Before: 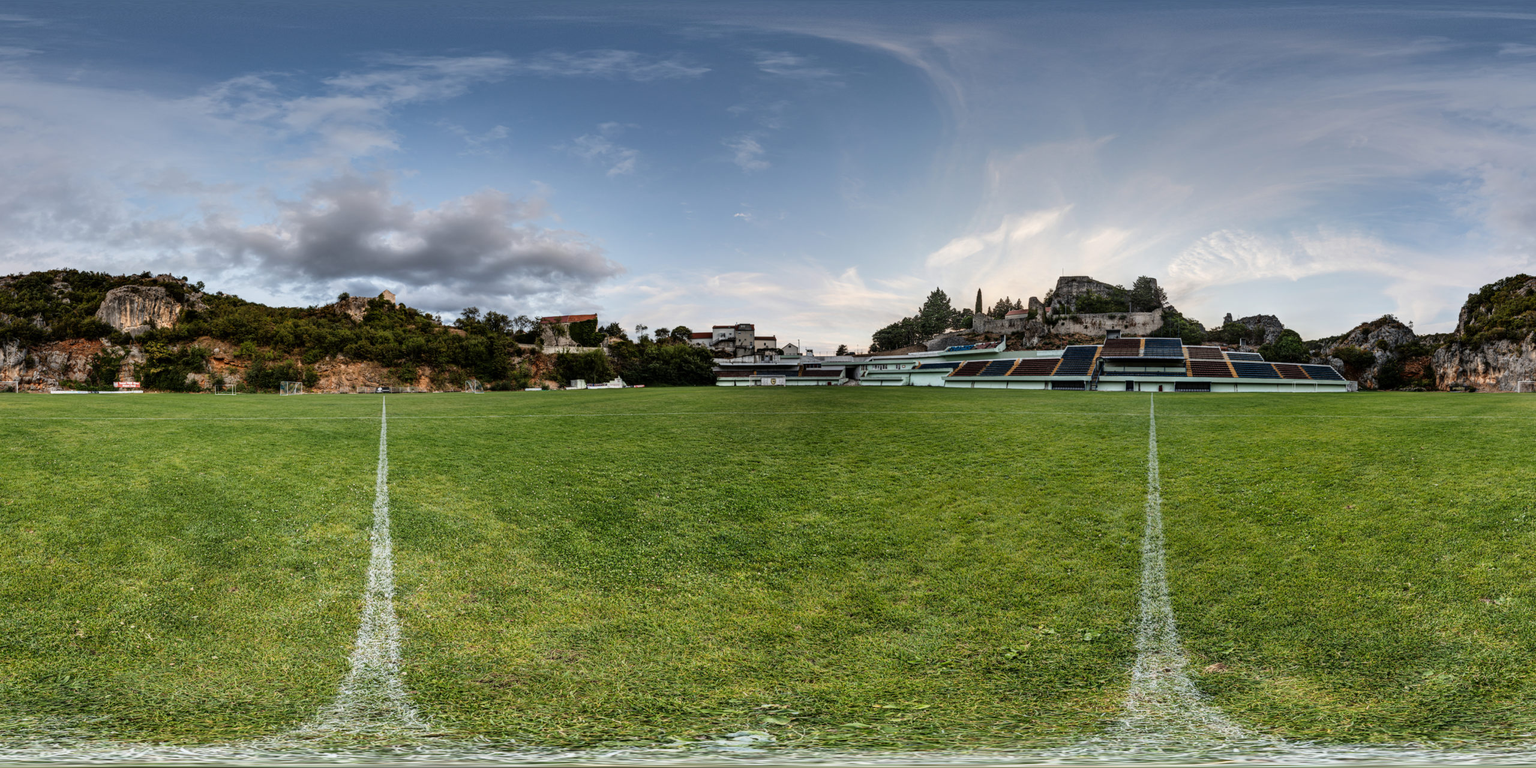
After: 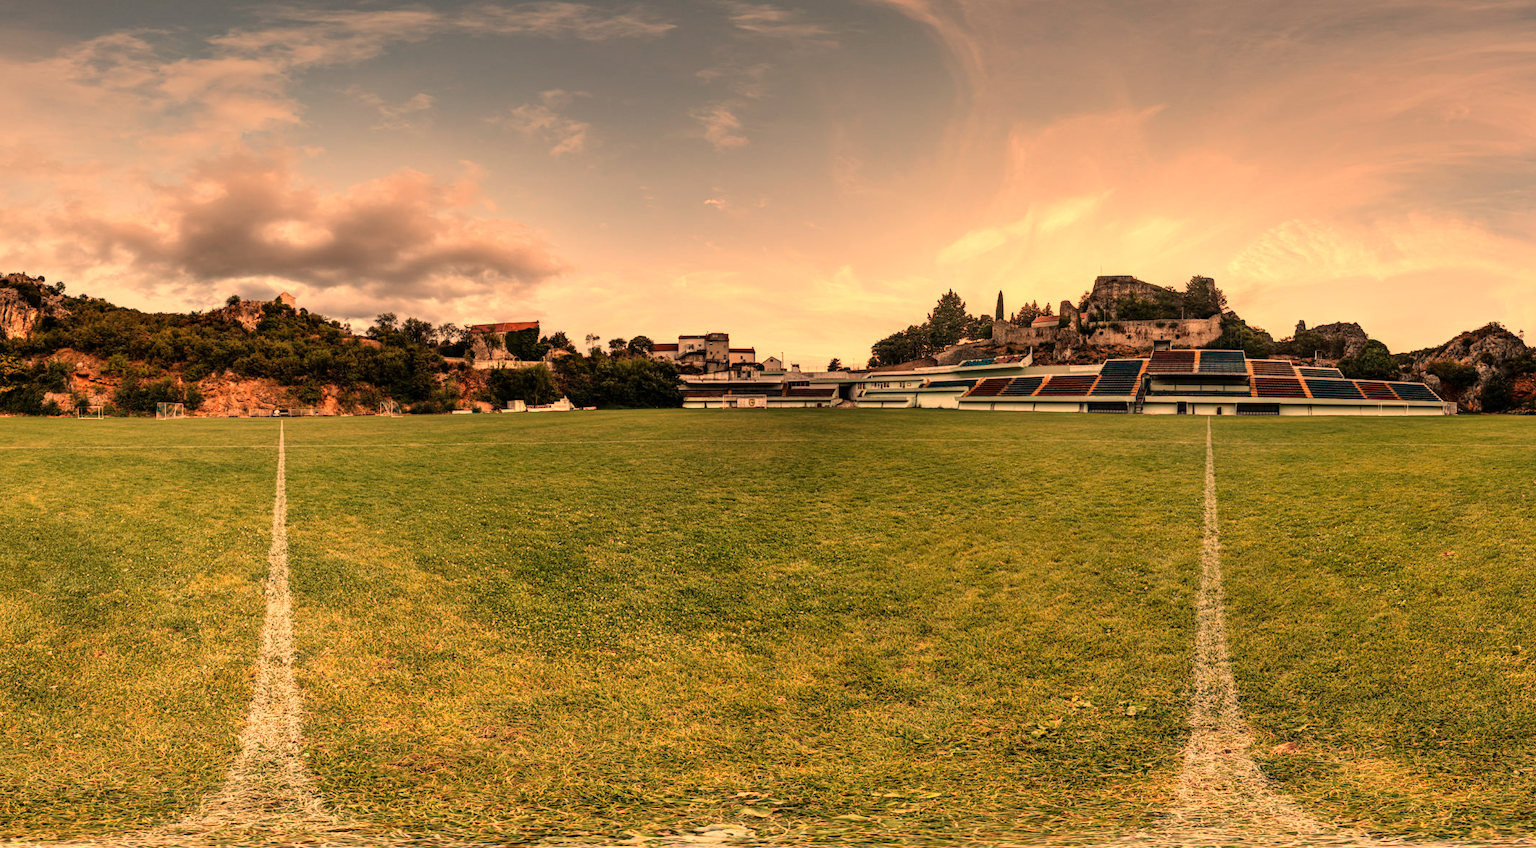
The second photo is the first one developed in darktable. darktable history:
white balance: red 1.467, blue 0.684
crop: left 9.807%, top 6.259%, right 7.334%, bottom 2.177%
